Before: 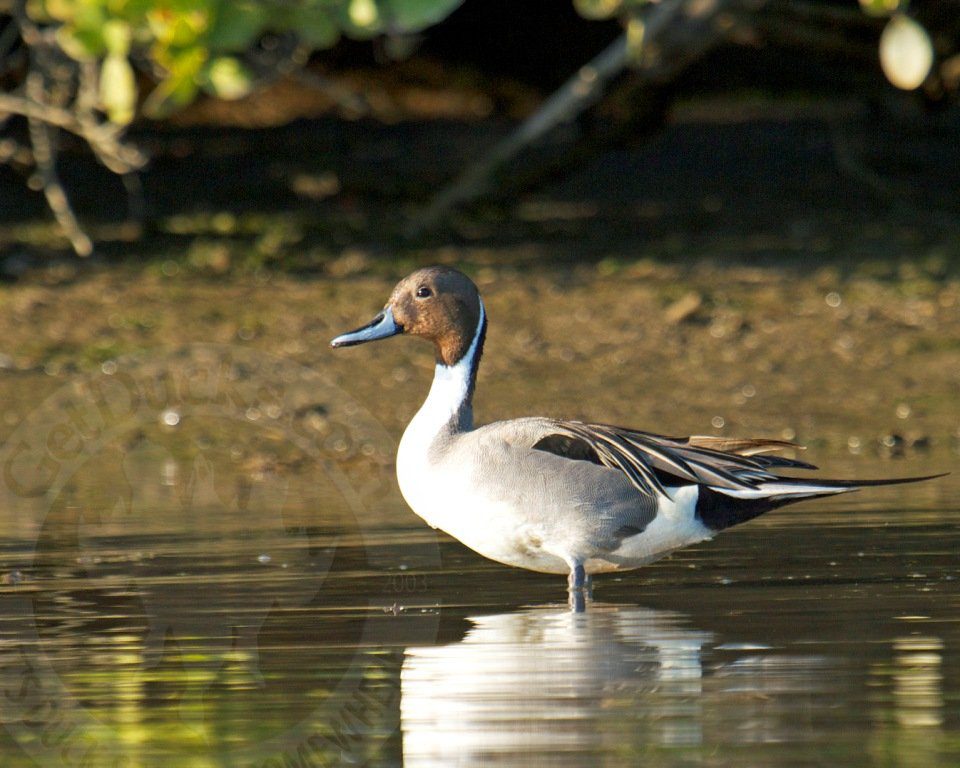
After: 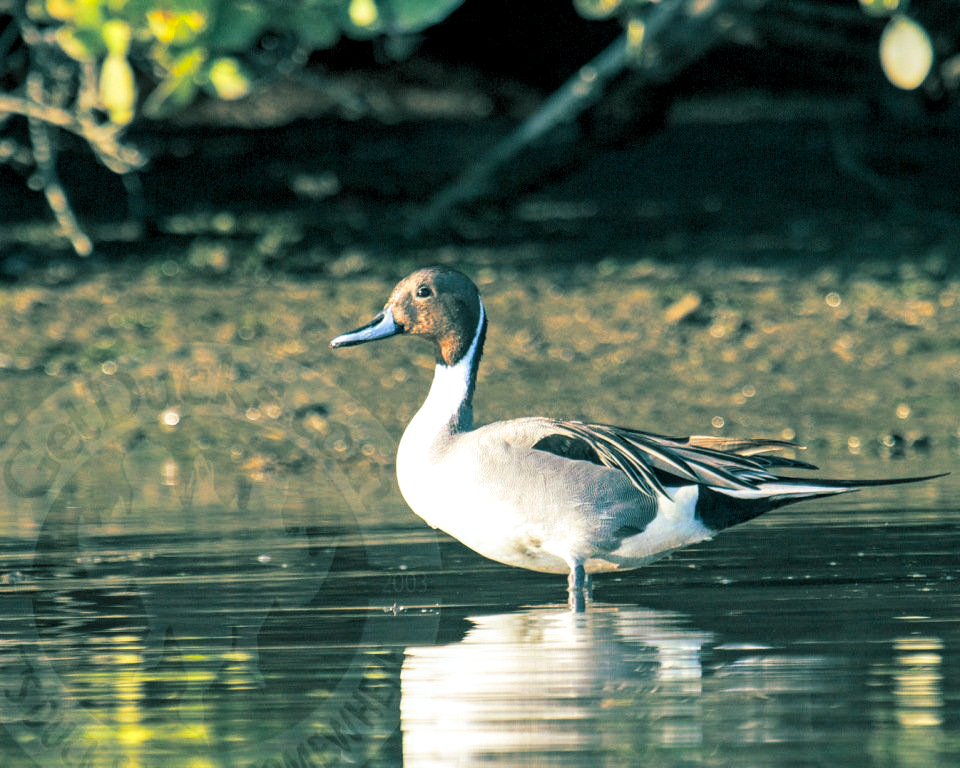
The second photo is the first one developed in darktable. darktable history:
split-toning: shadows › hue 186.43°, highlights › hue 49.29°, compress 30.29%
white balance: red 0.982, blue 1.018
local contrast: detail 130%
contrast brightness saturation: contrast 0.2, brightness 0.16, saturation 0.22
